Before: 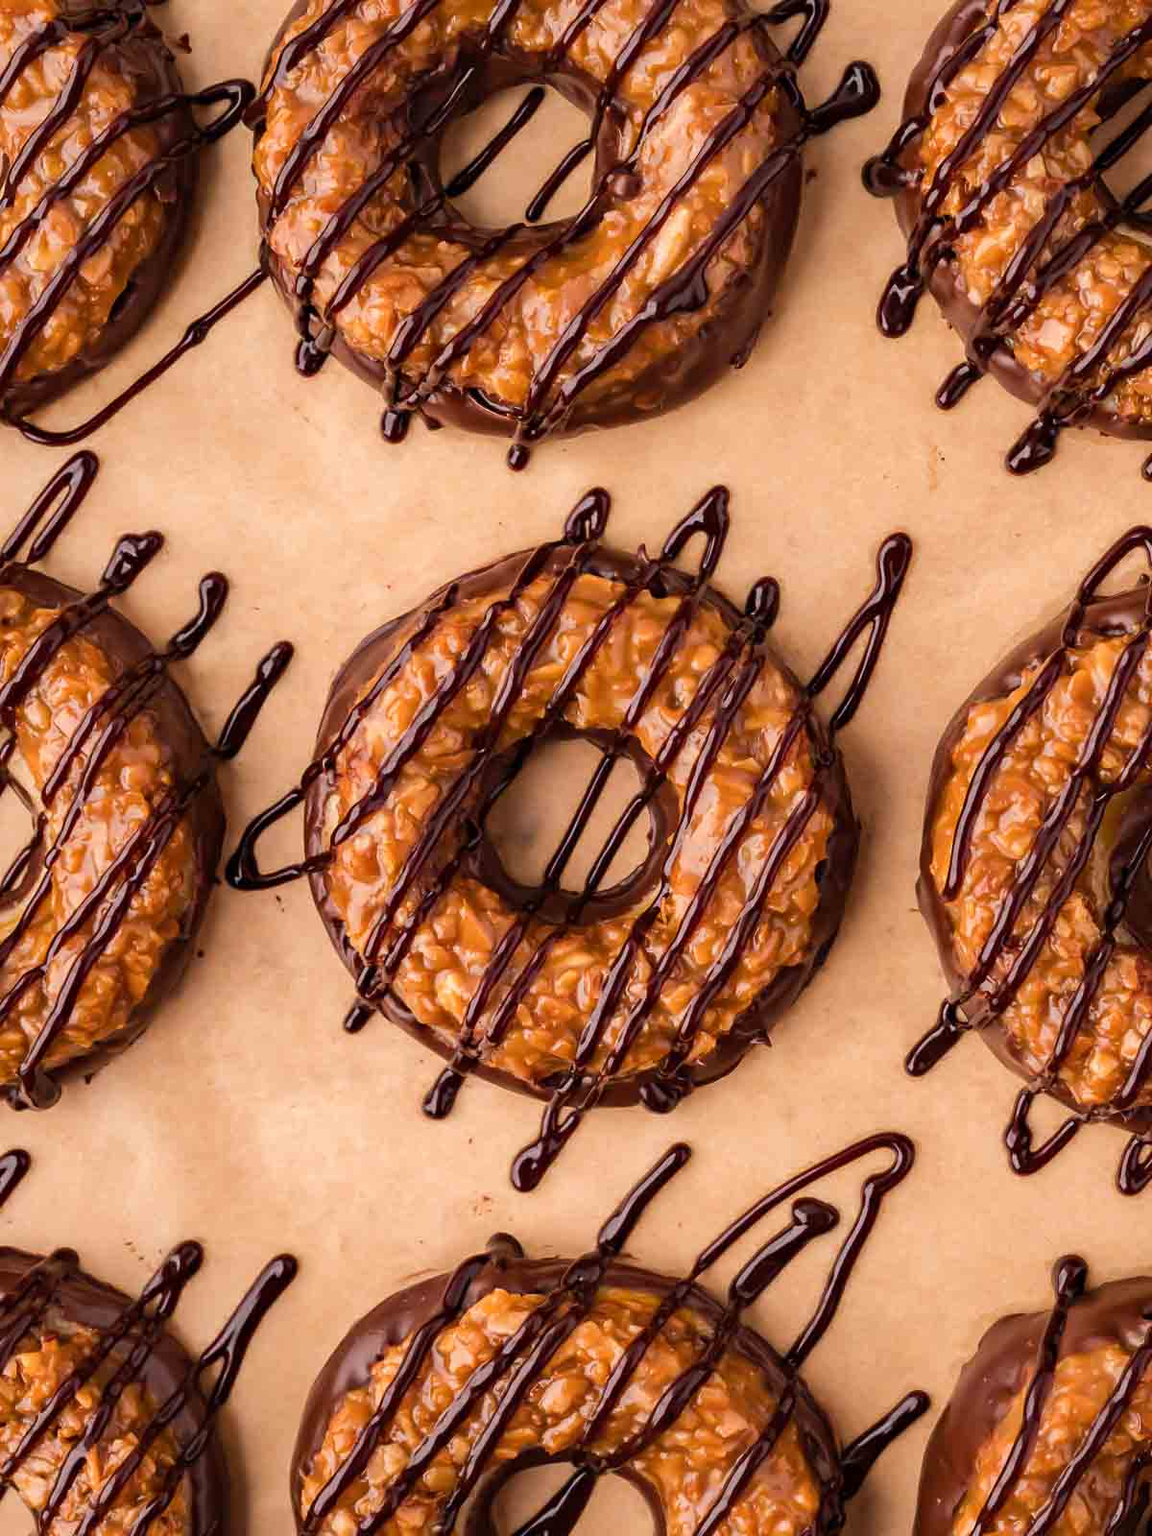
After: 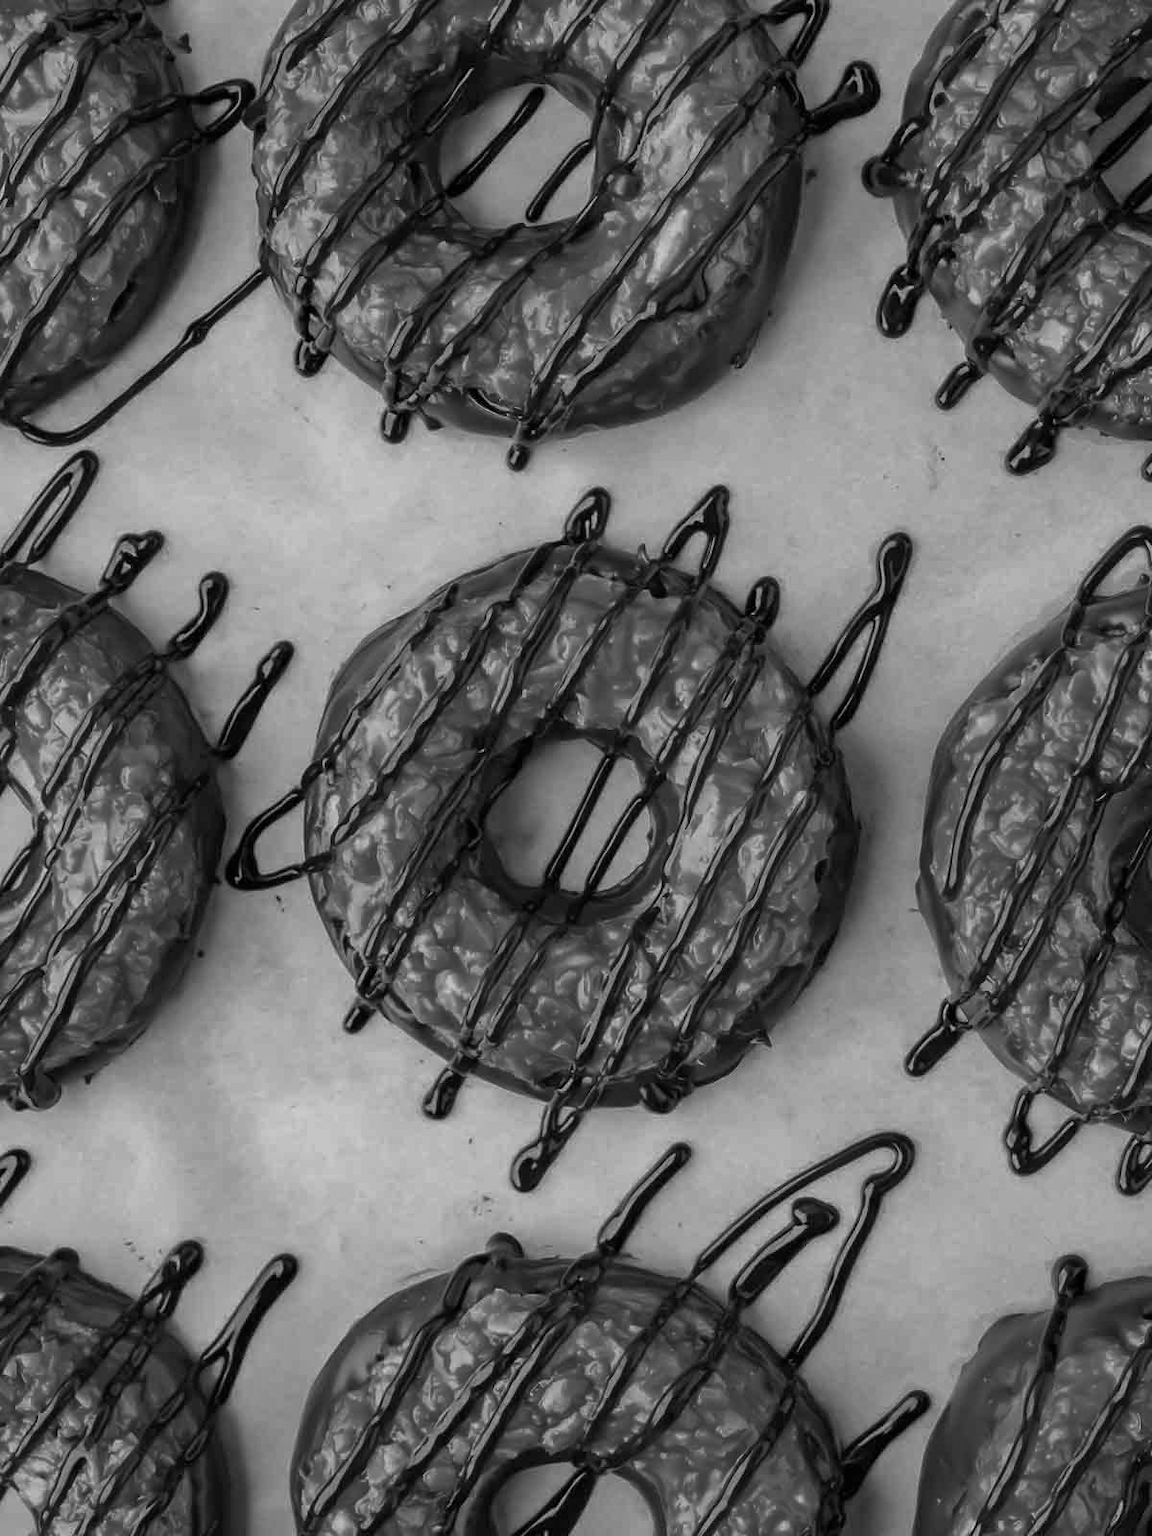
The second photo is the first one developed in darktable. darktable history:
monochrome: a -11.7, b 1.62, size 0.5, highlights 0.38
white balance: red 1.045, blue 0.932
